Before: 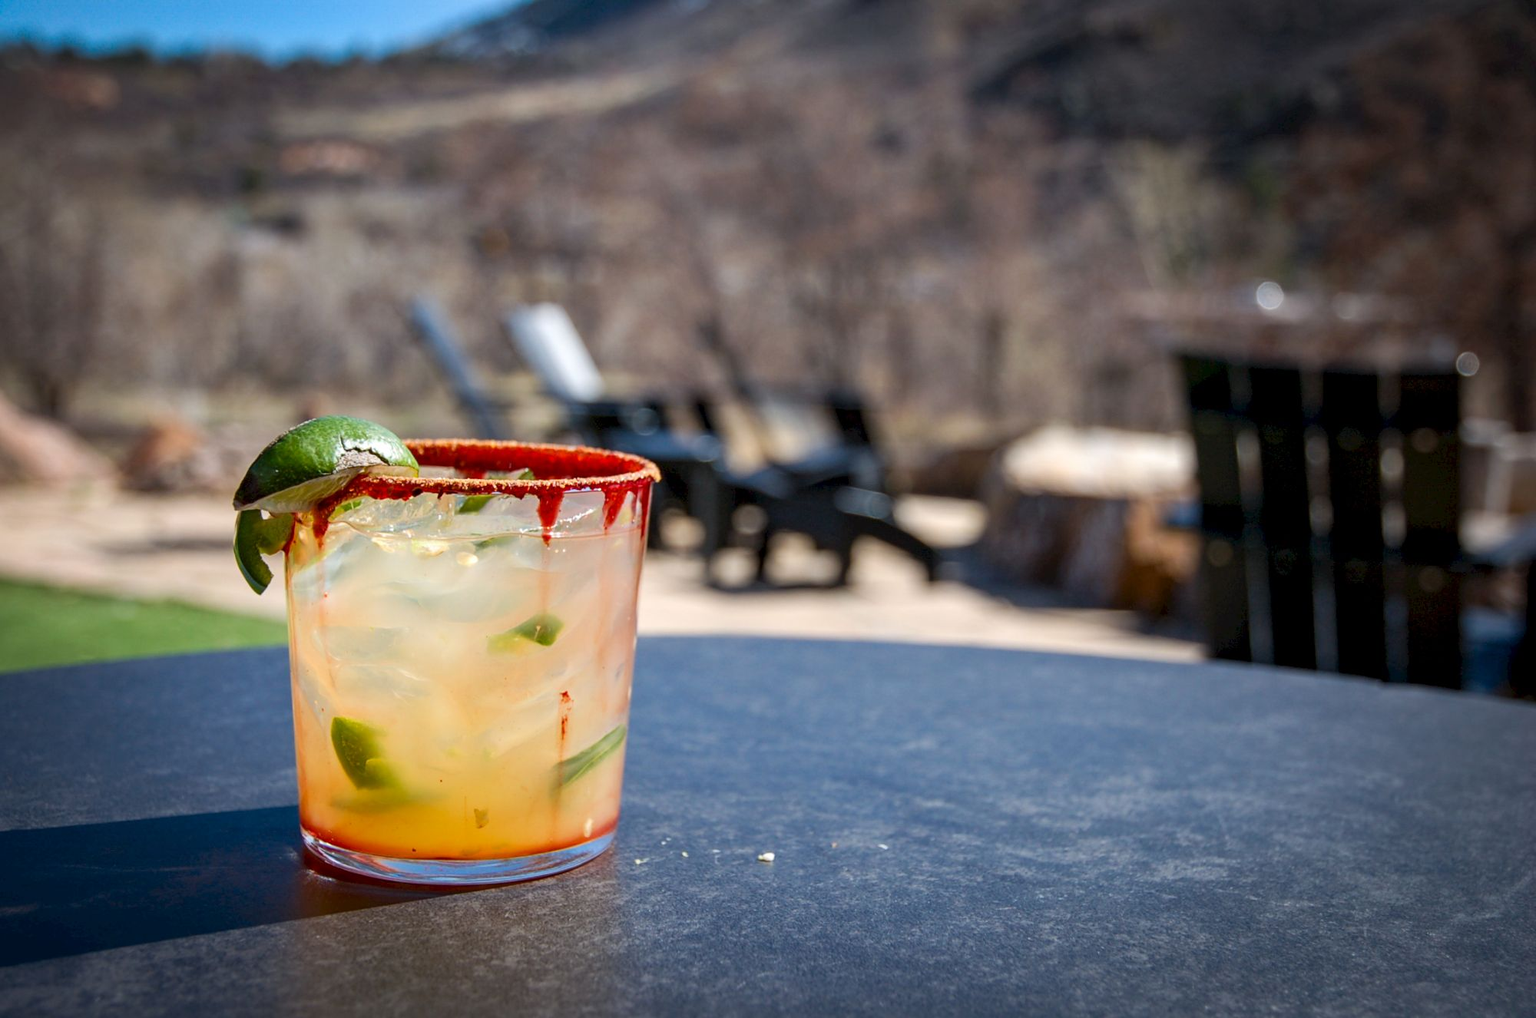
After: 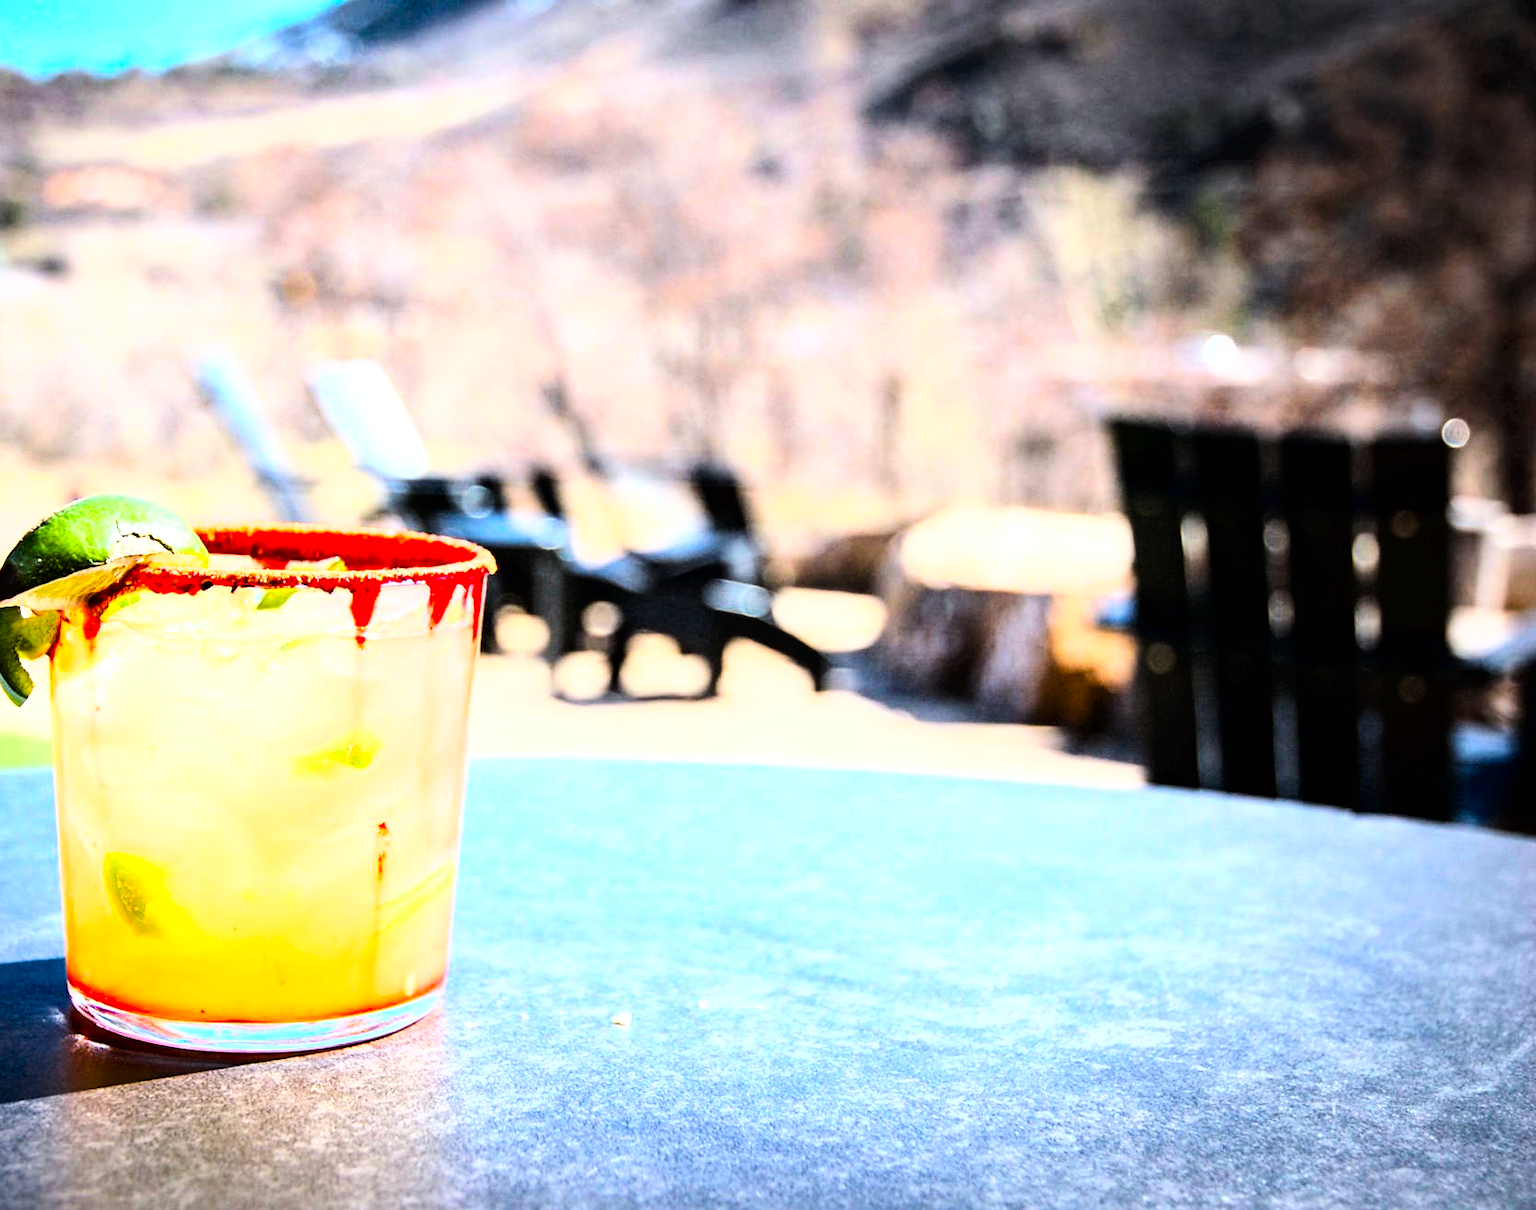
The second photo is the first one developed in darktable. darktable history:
crop: left 15.892%
exposure: black level correction 0, exposure 0.69 EV, compensate highlight preservation false
tone equalizer: -8 EV -0.785 EV, -7 EV -0.686 EV, -6 EV -0.616 EV, -5 EV -0.368 EV, -3 EV 0.382 EV, -2 EV 0.6 EV, -1 EV 0.683 EV, +0 EV 0.772 EV
color balance rgb: power › hue 171.24°, perceptual saturation grading › global saturation 10.094%, global vibrance 9.746%, contrast 15.537%, saturation formula JzAzBz (2021)
base curve: curves: ch0 [(0, 0) (0.007, 0.004) (0.027, 0.03) (0.046, 0.07) (0.207, 0.54) (0.442, 0.872) (0.673, 0.972) (1, 1)]
